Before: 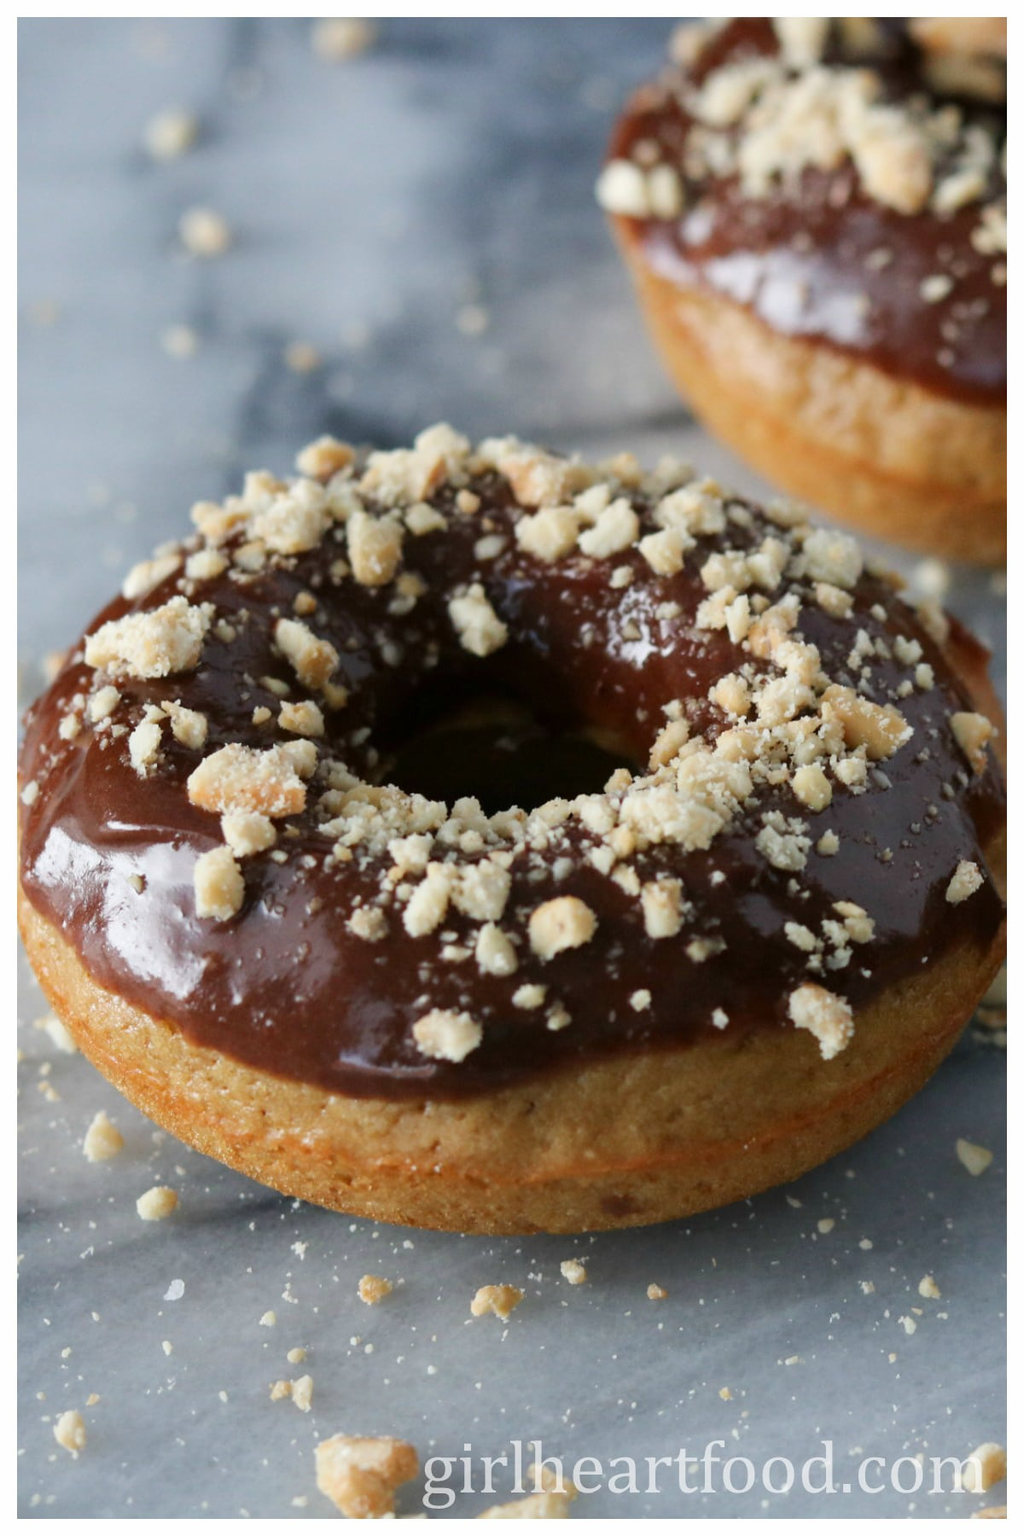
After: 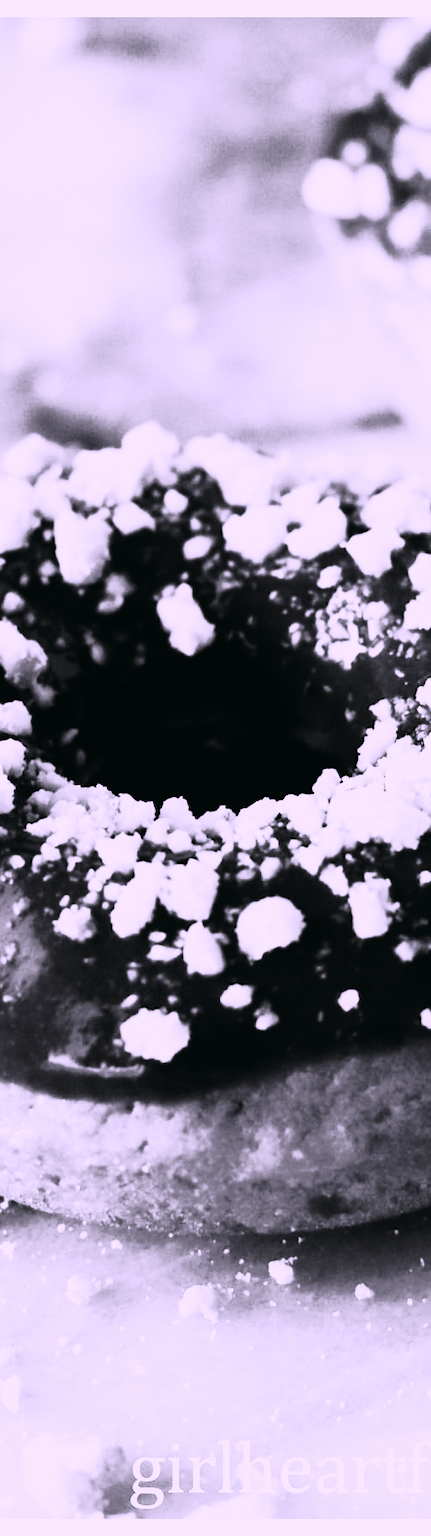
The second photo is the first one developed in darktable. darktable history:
filmic rgb: threshold 3 EV, hardness 4.17, latitude 50%, contrast 1.1, preserve chrominance max RGB, color science v6 (2022), contrast in shadows safe, contrast in highlights safe, enable highlight reconstruction true
tone curve: curves: ch0 [(0, 0.008) (0.081, 0.044) (0.177, 0.123) (0.283, 0.253) (0.416, 0.449) (0.495, 0.524) (0.661, 0.756) (0.796, 0.859) (1, 0.951)]; ch1 [(0, 0) (0.161, 0.092) (0.35, 0.33) (0.392, 0.392) (0.427, 0.426) (0.479, 0.472) (0.505, 0.5) (0.521, 0.524) (0.567, 0.564) (0.583, 0.588) (0.625, 0.627) (0.678, 0.733) (1, 1)]; ch2 [(0, 0) (0.346, 0.362) (0.404, 0.427) (0.502, 0.499) (0.531, 0.523) (0.544, 0.561) (0.58, 0.59) (0.629, 0.642) (0.717, 0.678) (1, 1)], color space Lab, independent channels, preserve colors none
color correction: highlights a* 15.46, highlights b* -20.56
contrast brightness saturation: contrast 0.53, brightness 0.47, saturation -1
crop: left 28.583%, right 29.231%
